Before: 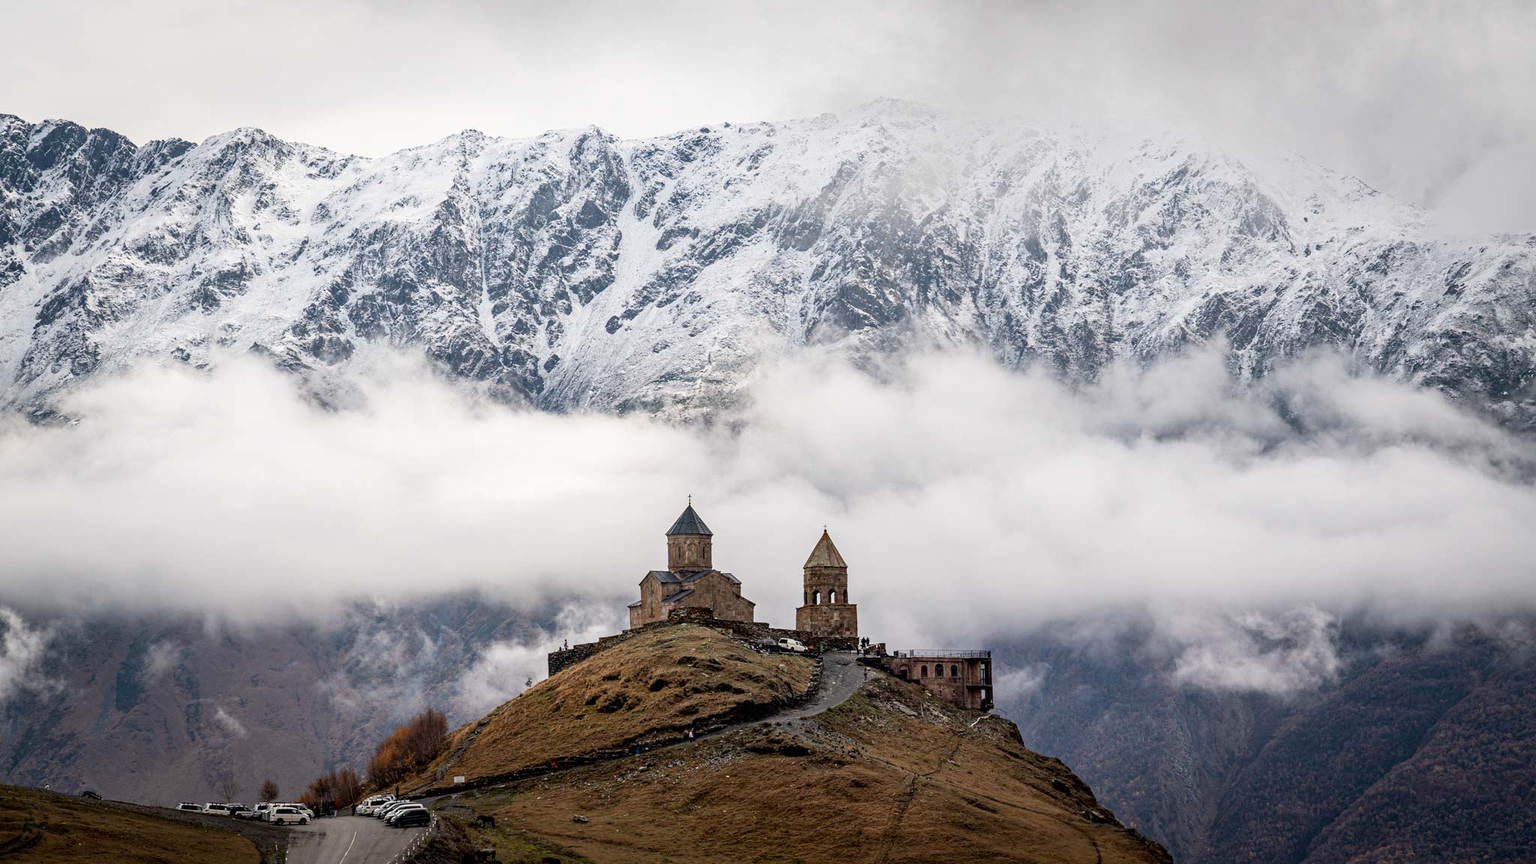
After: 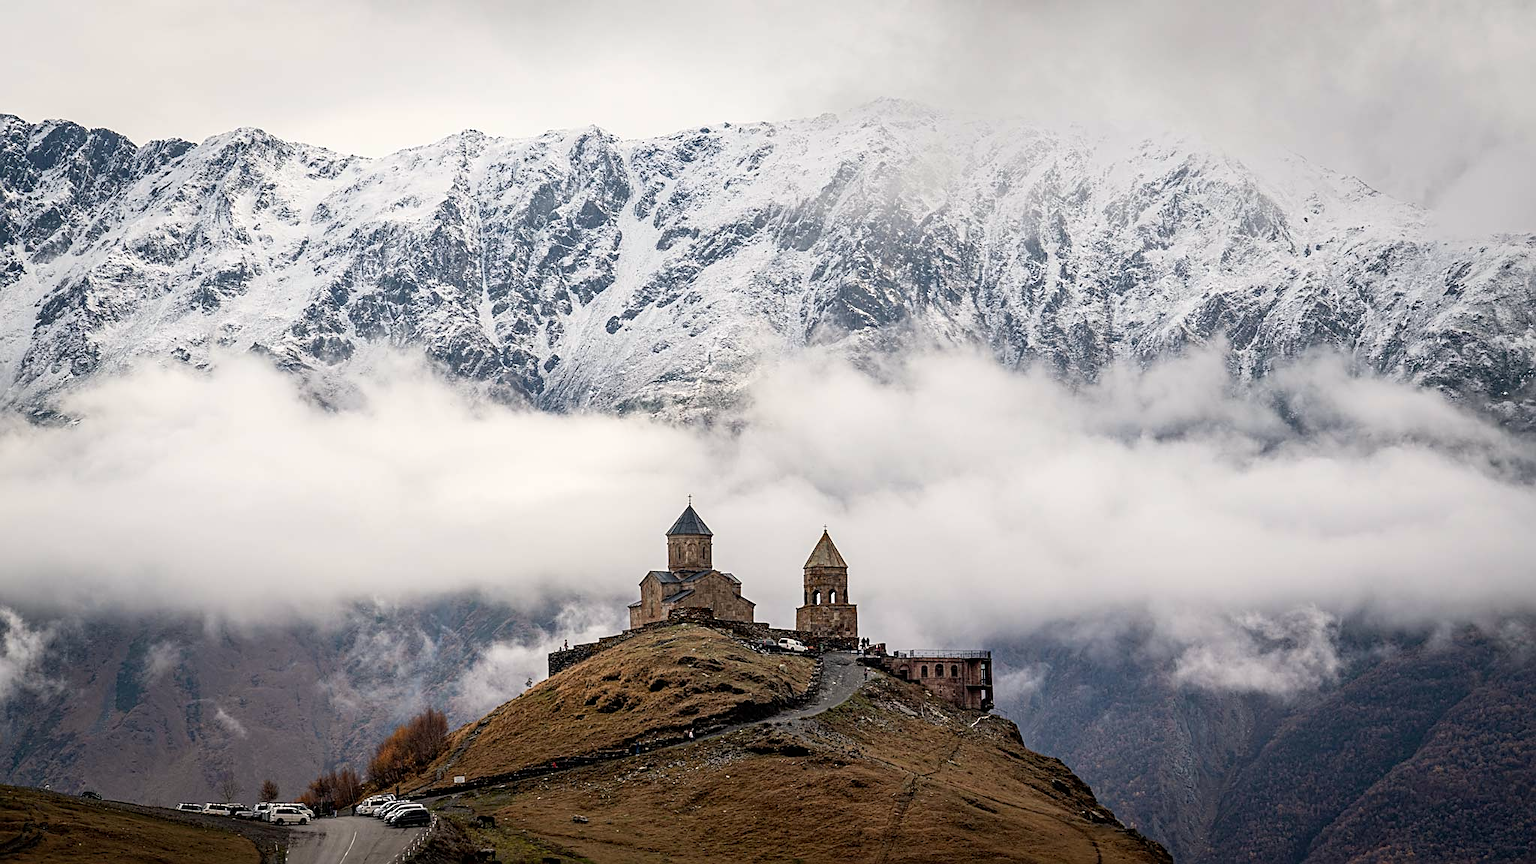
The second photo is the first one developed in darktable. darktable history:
sharpen: on, module defaults
white balance: red 1.009, blue 0.985
